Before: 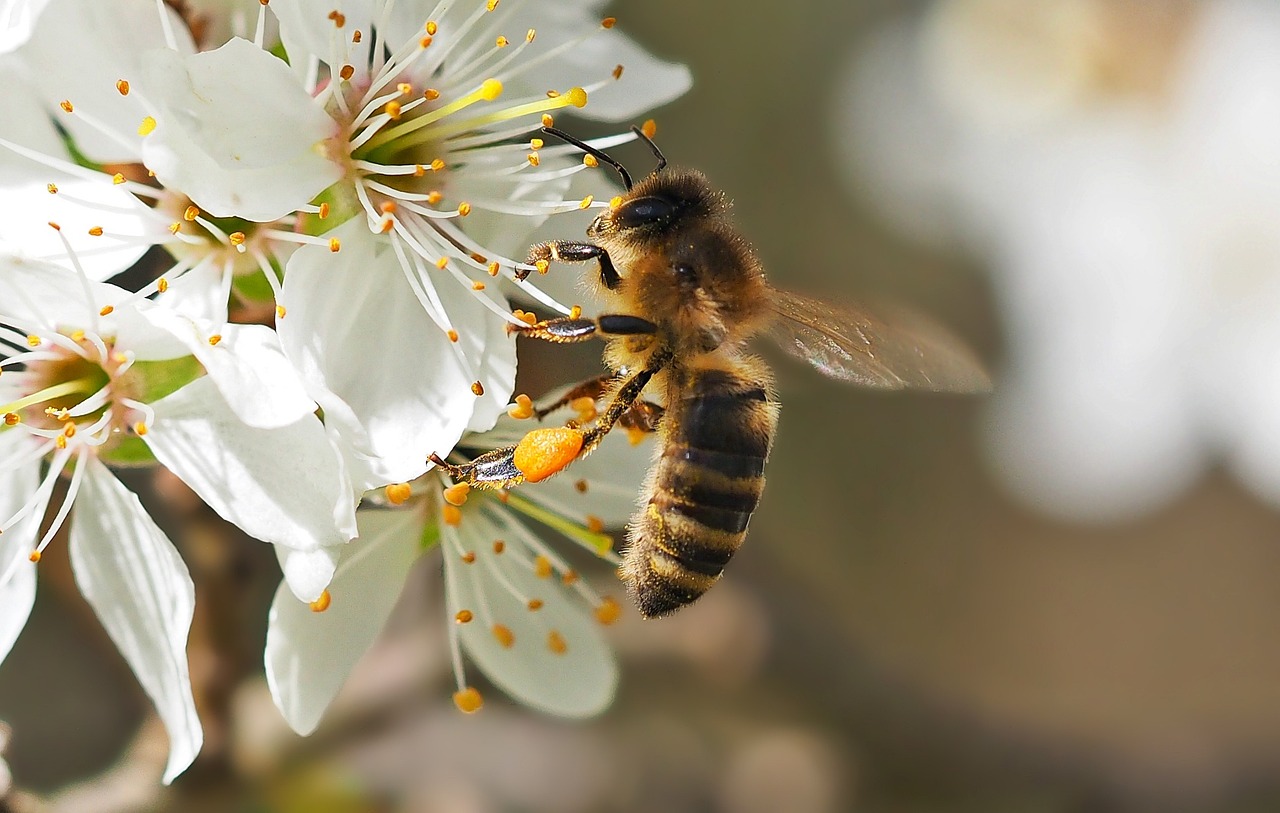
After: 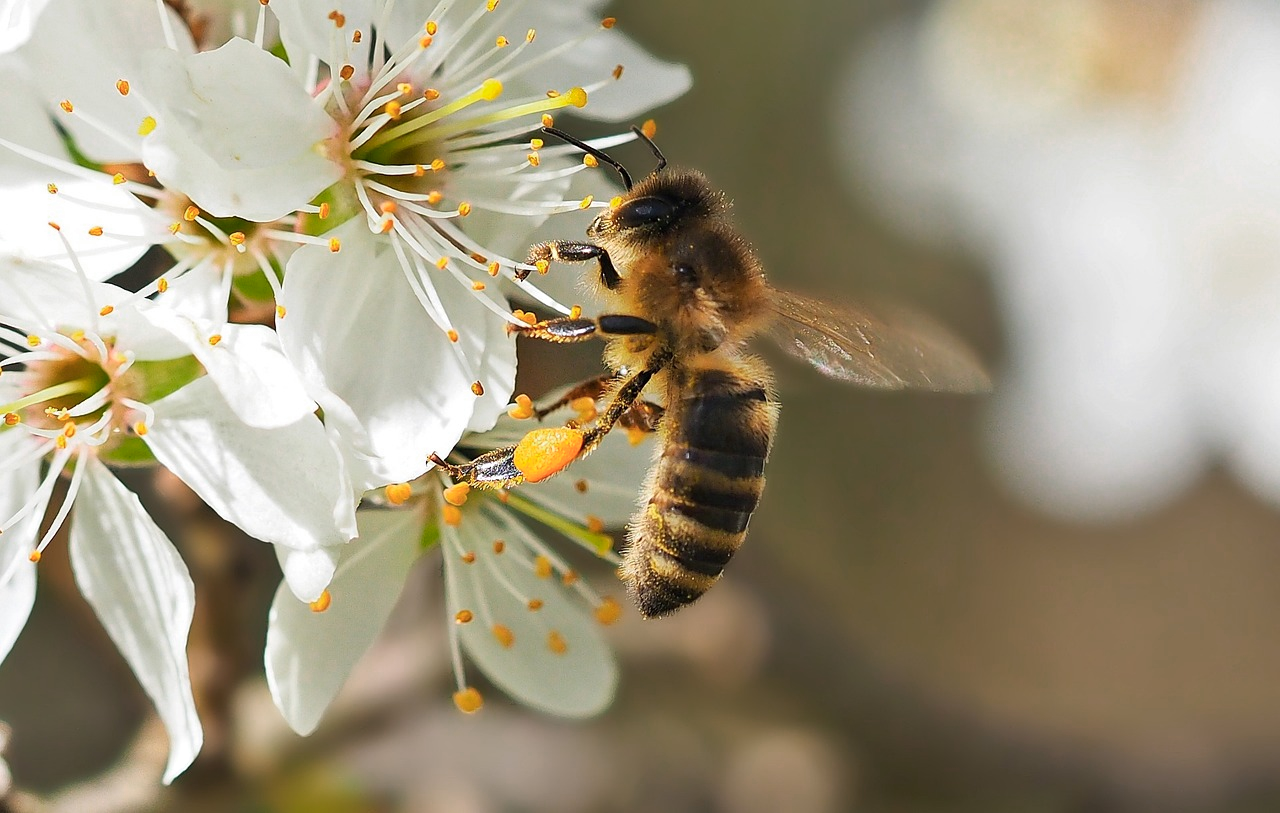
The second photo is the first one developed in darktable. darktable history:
color zones: curves: ch0 [(0, 0.465) (0.092, 0.596) (0.289, 0.464) (0.429, 0.453) (0.571, 0.464) (0.714, 0.455) (0.857, 0.462) (1, 0.465)]
tone equalizer: smoothing 1
